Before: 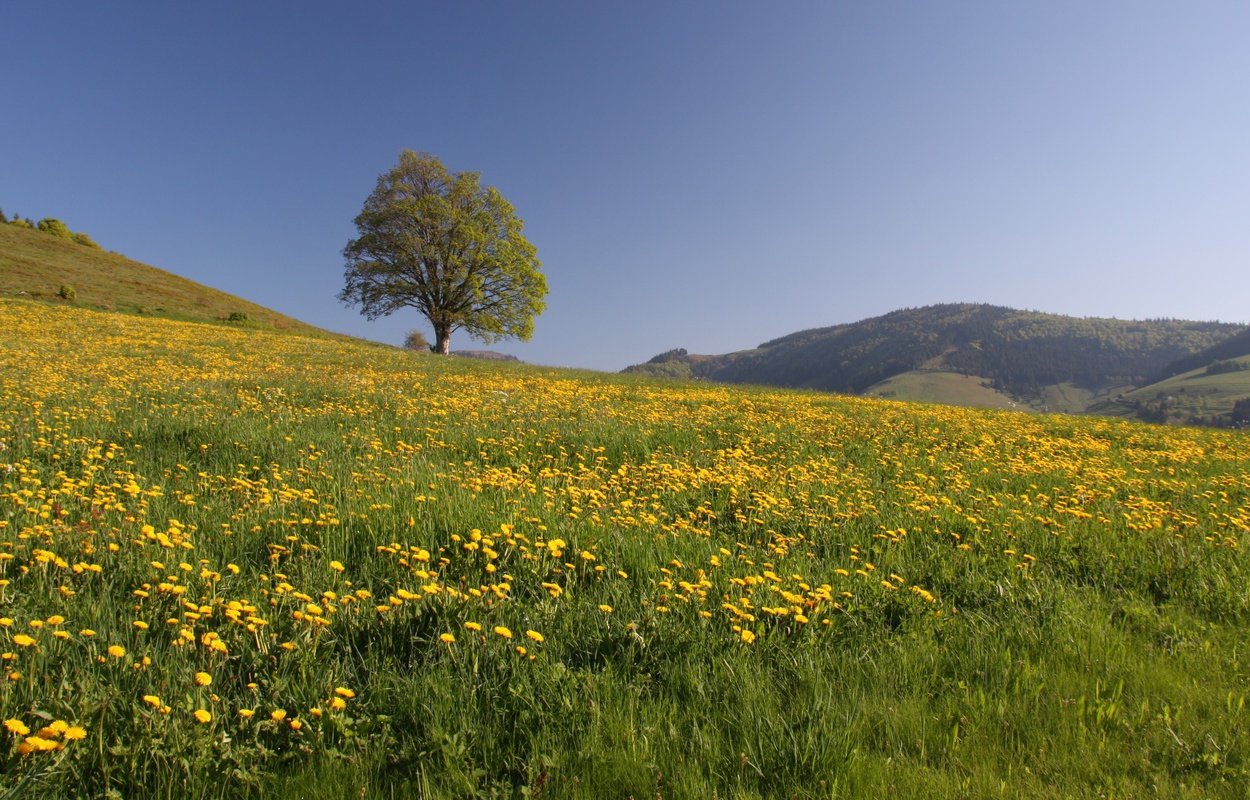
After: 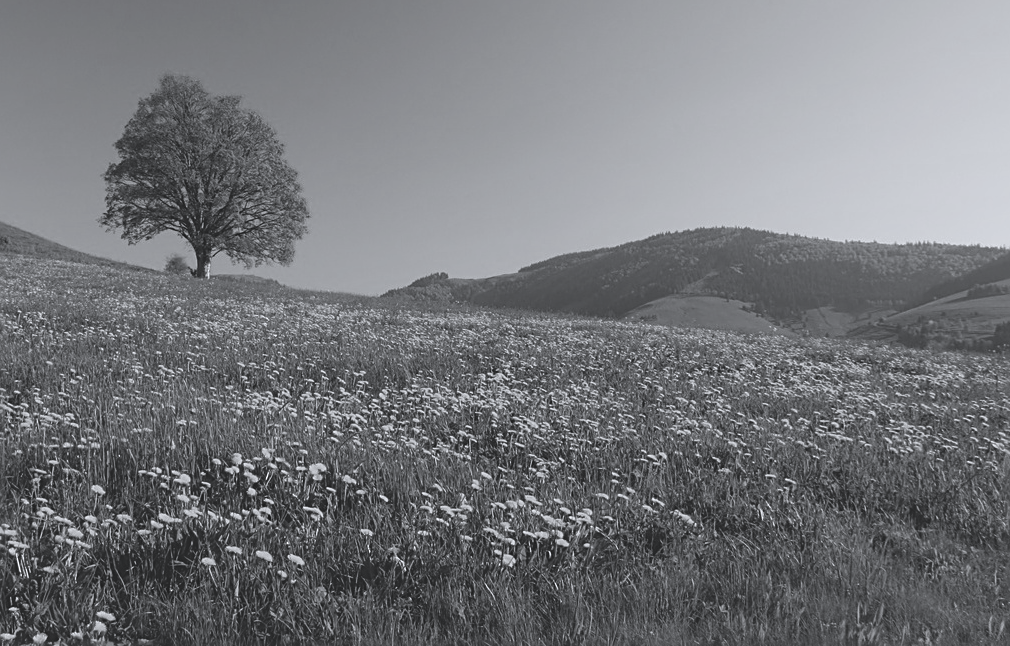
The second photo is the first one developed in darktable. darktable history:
color calibration: output gray [0.22, 0.42, 0.37, 0], gray › normalize channels true, illuminant same as pipeline (D50), adaptation XYZ, x 0.346, y 0.359, gamut compression 0
crop: left 19.159%, top 9.58%, bottom 9.58%
exposure: black level correction -0.023, exposure -0.039 EV, compensate highlight preservation false
color correction: highlights a* -0.137, highlights b* -5.91, shadows a* -0.137, shadows b* -0.137
sharpen: on, module defaults
color zones: curves: ch0 [(0, 0.511) (0.143, 0.531) (0.286, 0.56) (0.429, 0.5) (0.571, 0.5) (0.714, 0.5) (0.857, 0.5) (1, 0.5)]; ch1 [(0, 0.525) (0.143, 0.705) (0.286, 0.715) (0.429, 0.35) (0.571, 0.35) (0.714, 0.35) (0.857, 0.4) (1, 0.4)]; ch2 [(0, 0.572) (0.143, 0.512) (0.286, 0.473) (0.429, 0.45) (0.571, 0.5) (0.714, 0.5) (0.857, 0.518) (1, 0.518)]
